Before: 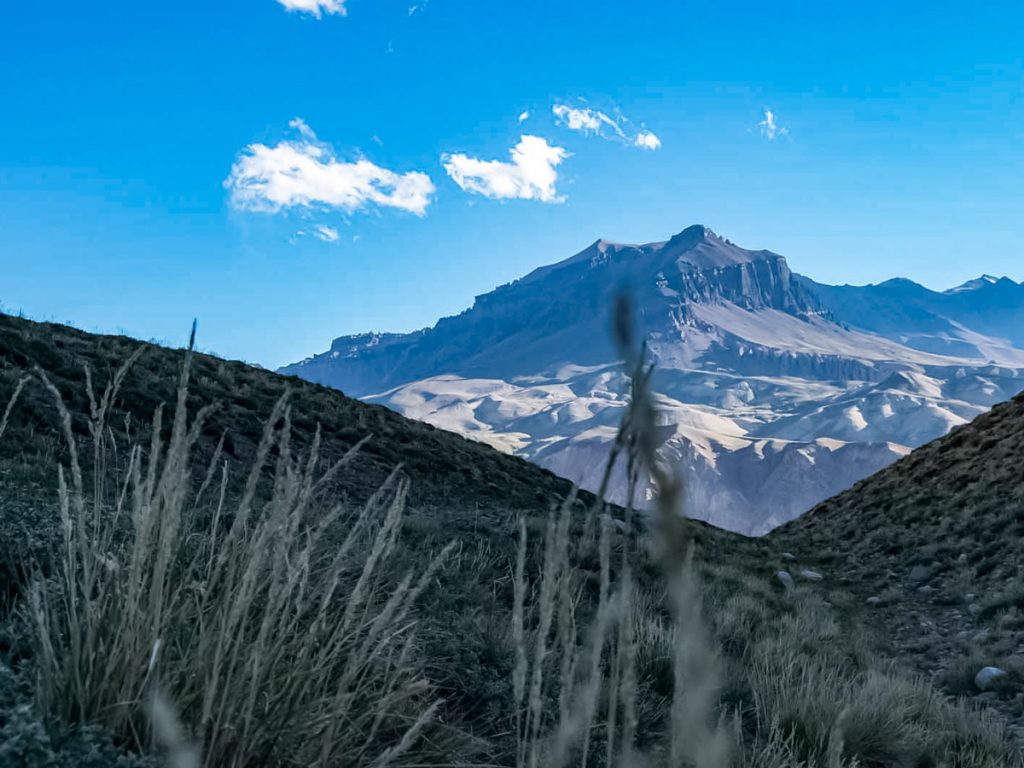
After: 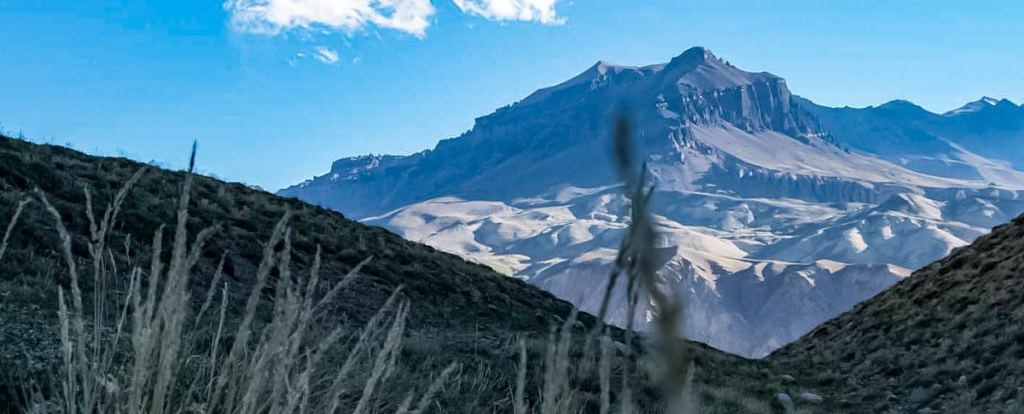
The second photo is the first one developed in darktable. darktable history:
crop and rotate: top 23.197%, bottom 22.817%
